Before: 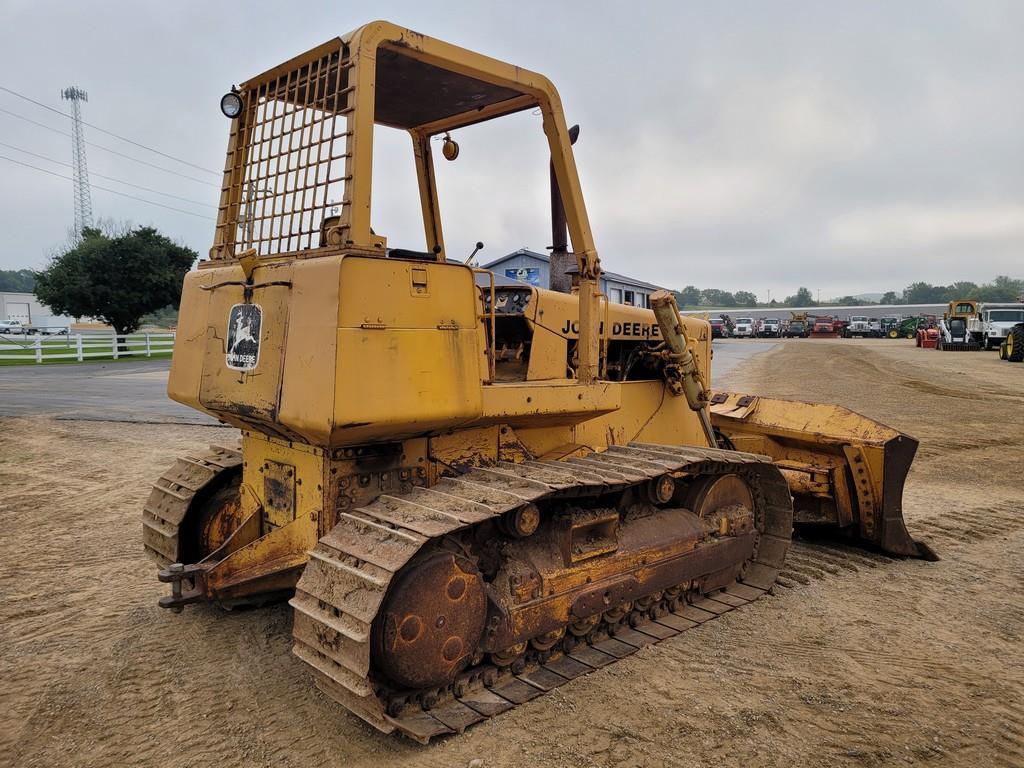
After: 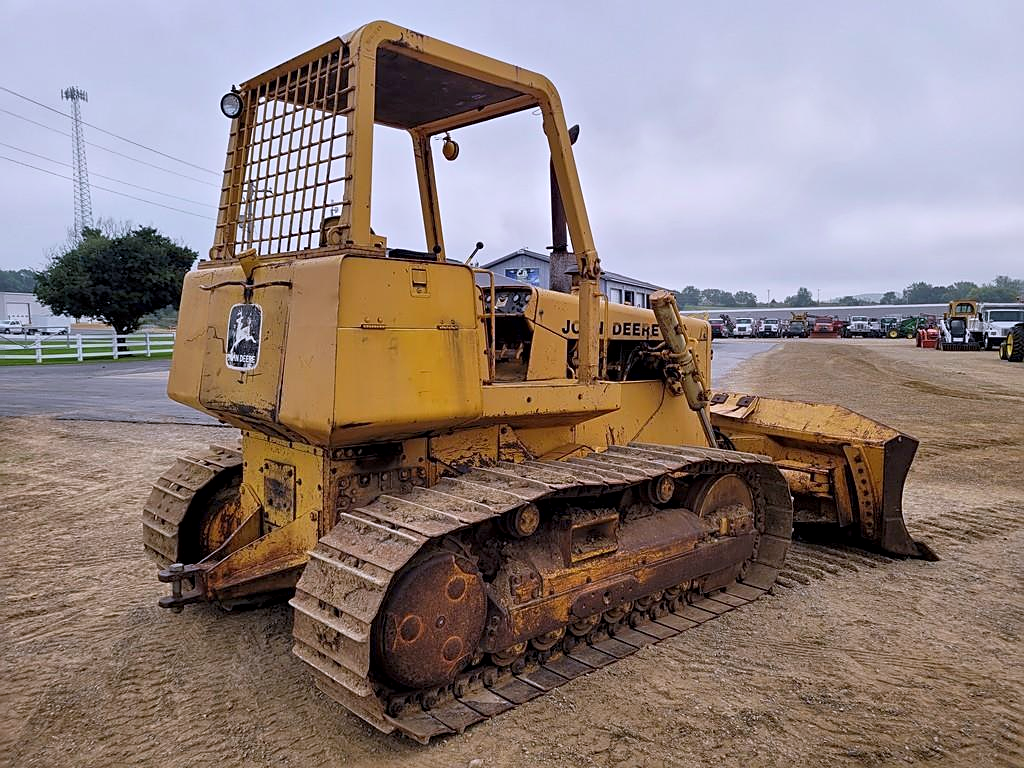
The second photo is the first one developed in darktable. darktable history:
tone curve: curves: ch0 [(0.013, 0) (0.061, 0.068) (0.239, 0.256) (0.502, 0.505) (0.683, 0.676) (0.761, 0.773) (0.858, 0.858) (0.987, 0.945)]; ch1 [(0, 0) (0.172, 0.123) (0.304, 0.267) (0.414, 0.395) (0.472, 0.473) (0.502, 0.508) (0.521, 0.528) (0.583, 0.595) (0.654, 0.673) (0.728, 0.761) (1, 1)]; ch2 [(0, 0) (0.411, 0.424) (0.485, 0.476) (0.502, 0.502) (0.553, 0.557) (0.57, 0.576) (1, 1)], color space Lab, independent channels, preserve colors none
local contrast: highlights 100%, shadows 100%, detail 120%, midtone range 0.2
sharpen: on, module defaults
white balance: red 0.967, blue 1.119, emerald 0.756
